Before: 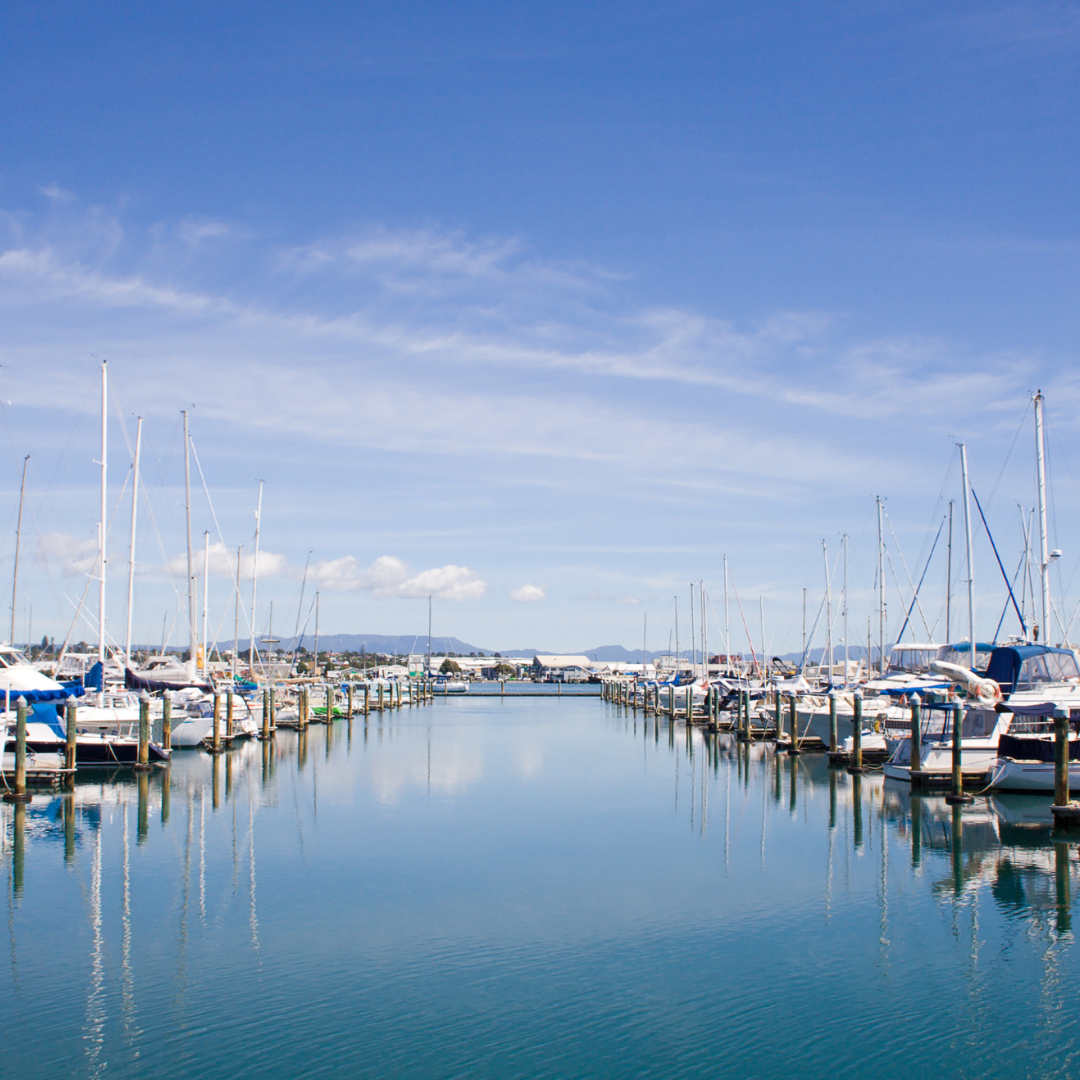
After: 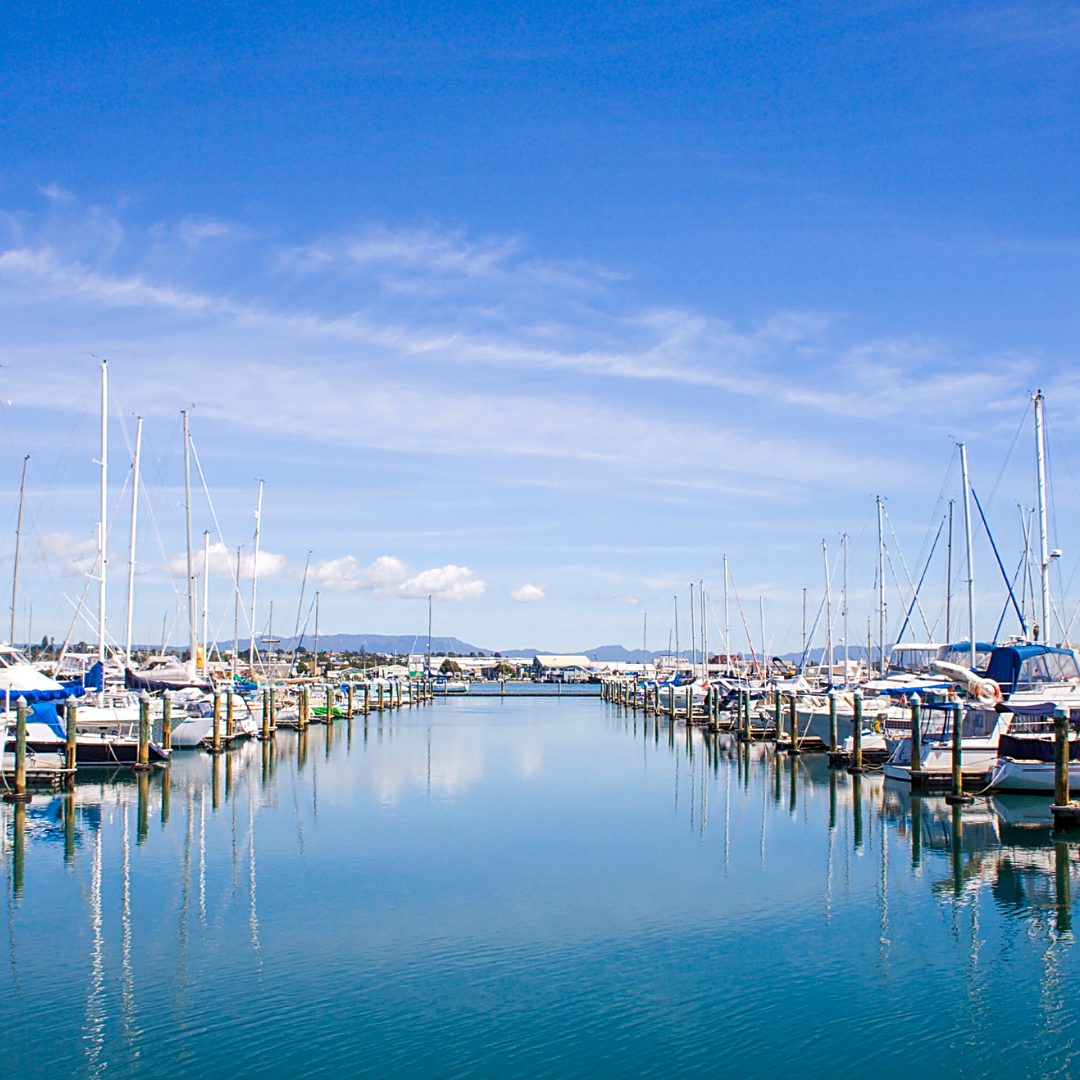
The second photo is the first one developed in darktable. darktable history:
local contrast: on, module defaults
color correction: saturation 1.32
sharpen: on, module defaults
